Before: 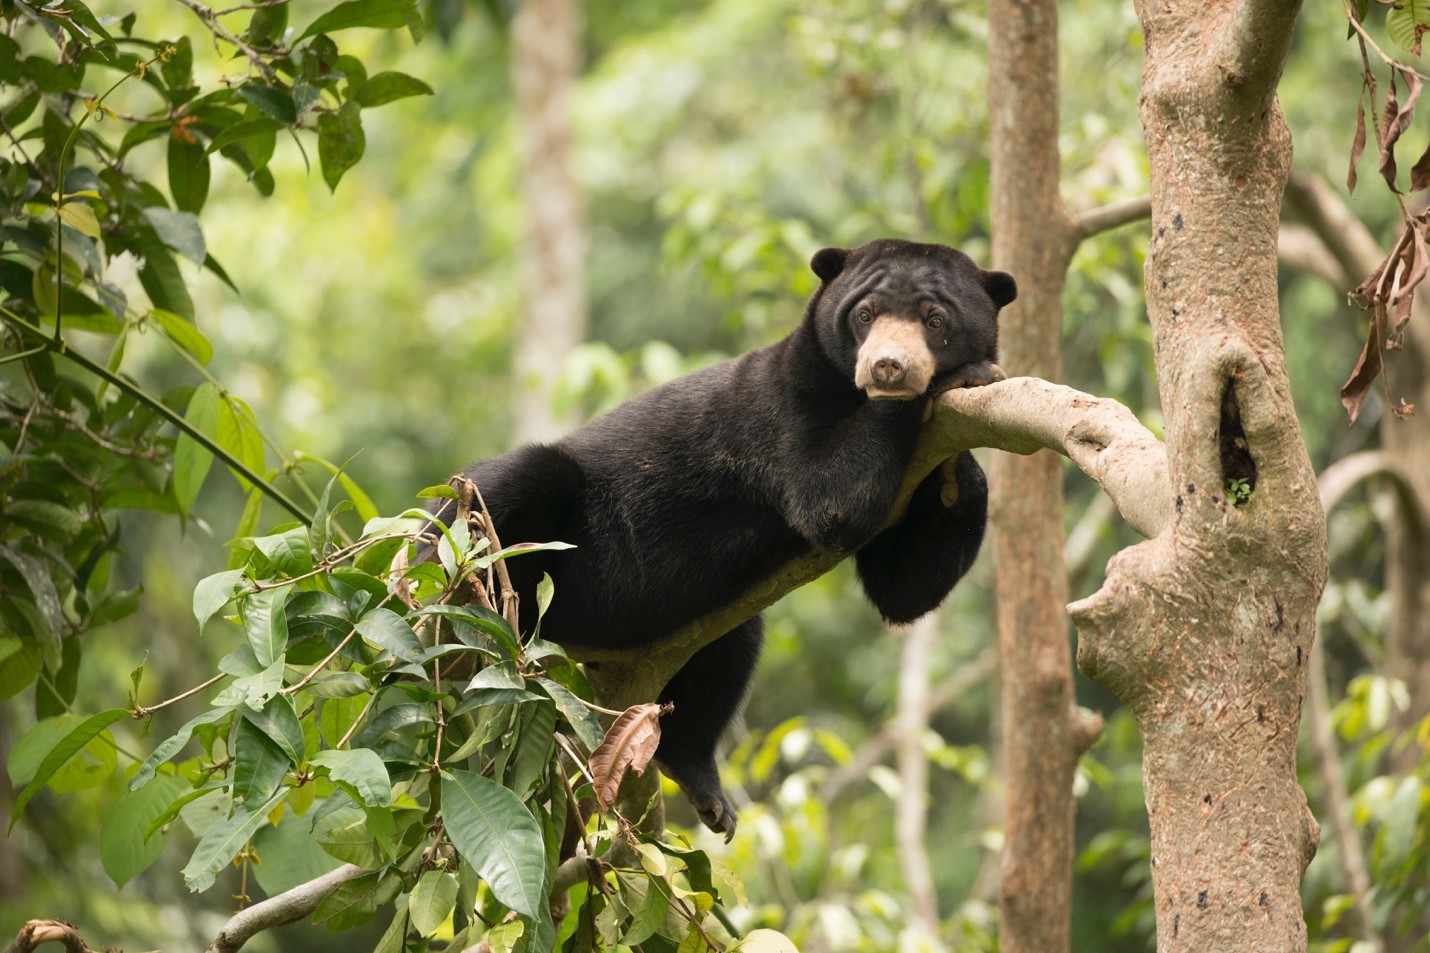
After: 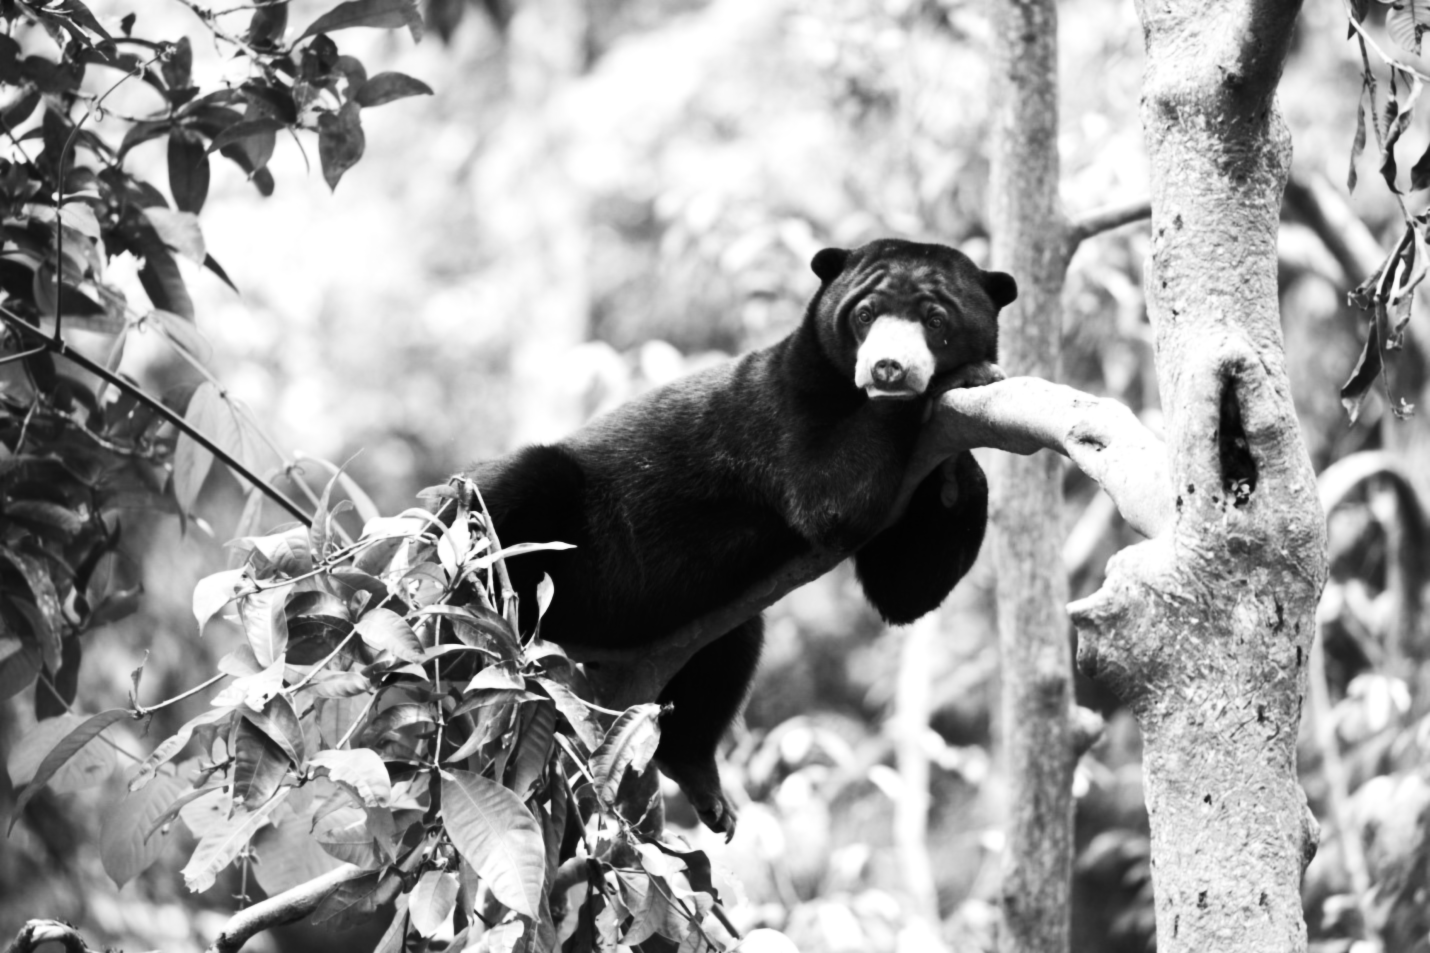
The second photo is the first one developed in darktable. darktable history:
tone equalizer: -8 EV -0.417 EV, -7 EV -0.389 EV, -6 EV -0.333 EV, -5 EV -0.222 EV, -3 EV 0.222 EV, -2 EV 0.333 EV, -1 EV 0.389 EV, +0 EV 0.417 EV, edges refinement/feathering 500, mask exposure compensation -1.57 EV, preserve details no
exposure: exposure 0.2 EV, compensate highlight preservation false
lowpass: radius 0.76, contrast 1.56, saturation 0, unbound 0
